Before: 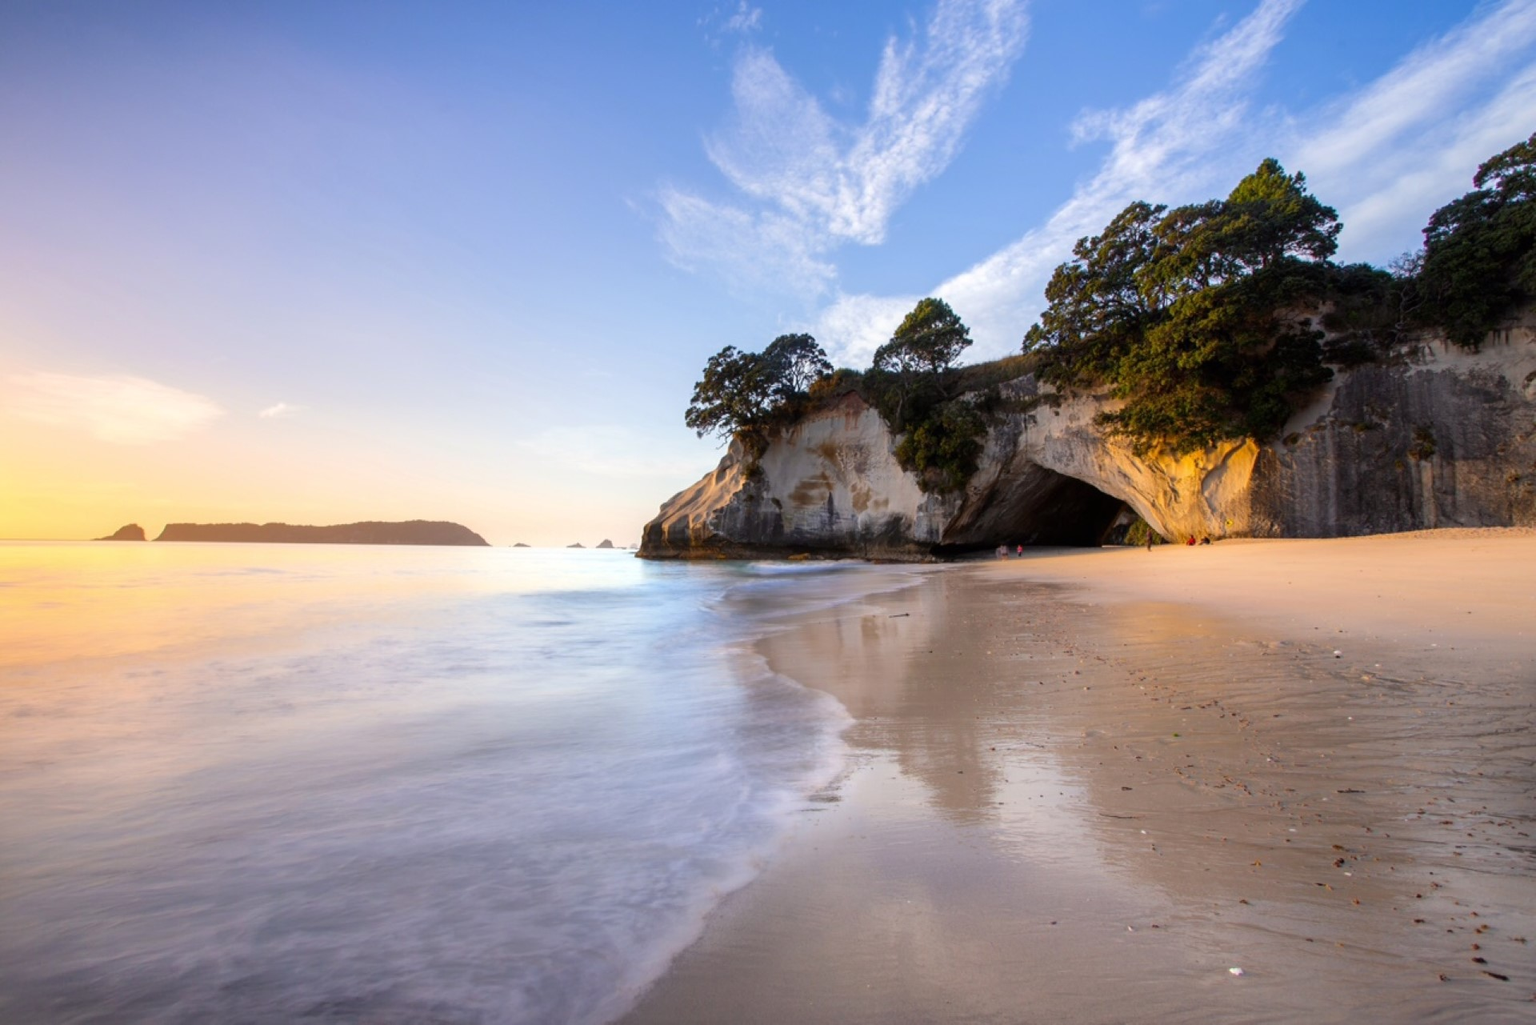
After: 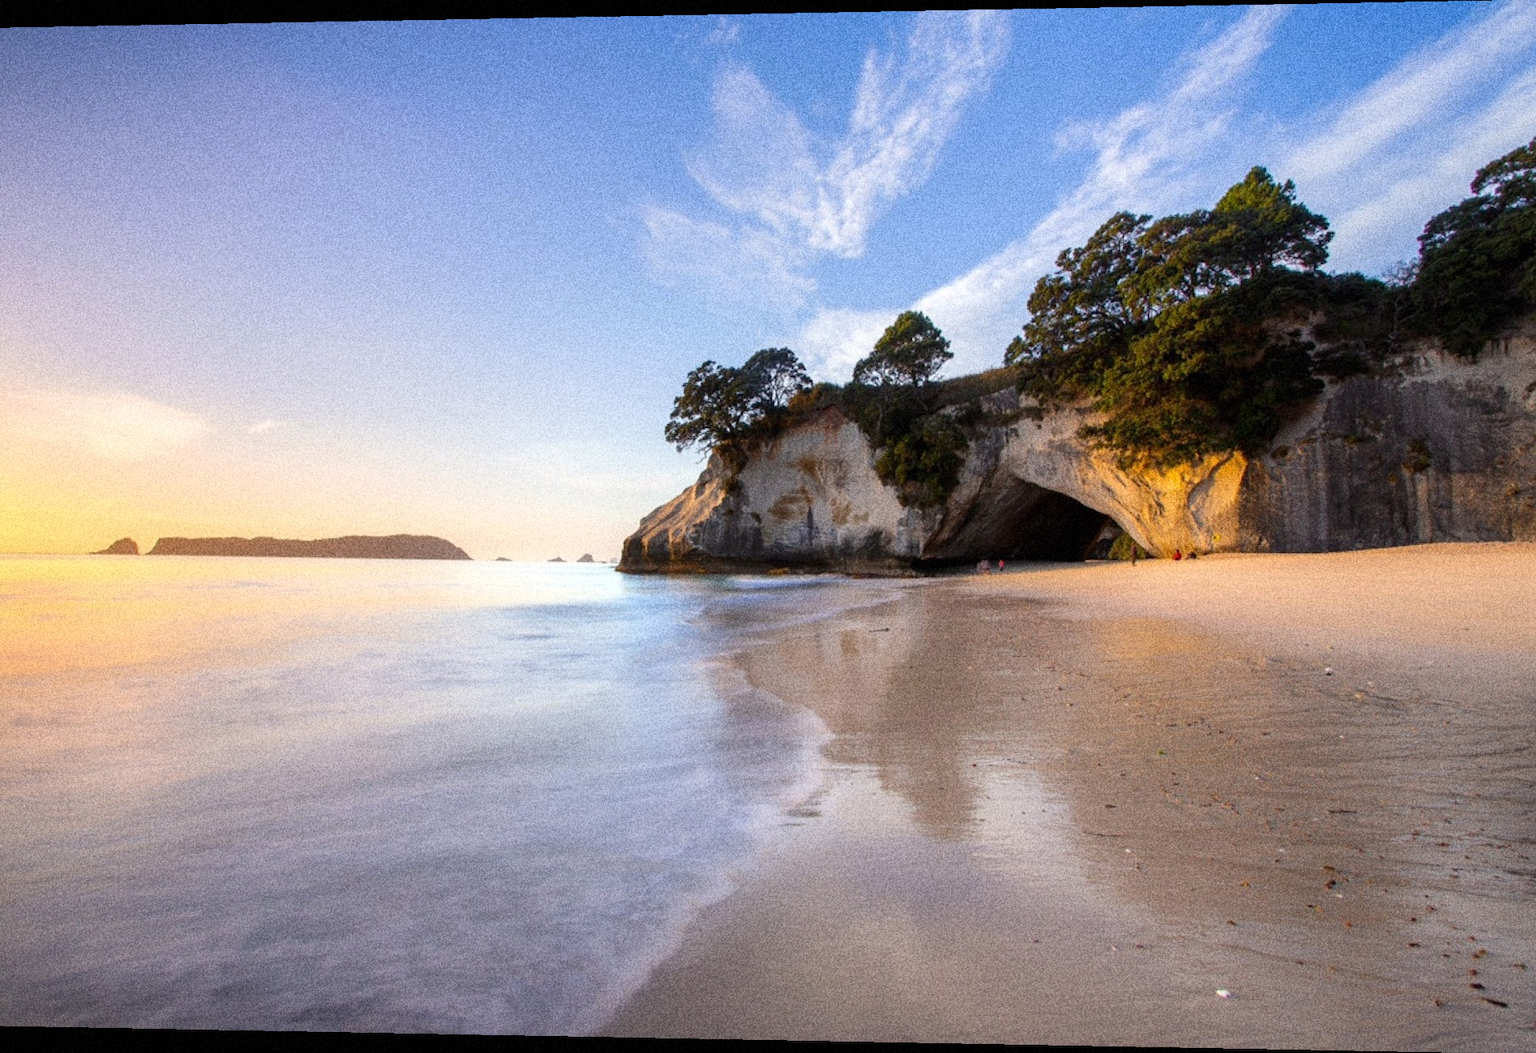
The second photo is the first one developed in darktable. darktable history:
grain: coarseness 14.49 ISO, strength 48.04%, mid-tones bias 35%
rotate and perspective: lens shift (horizontal) -0.055, automatic cropping off
